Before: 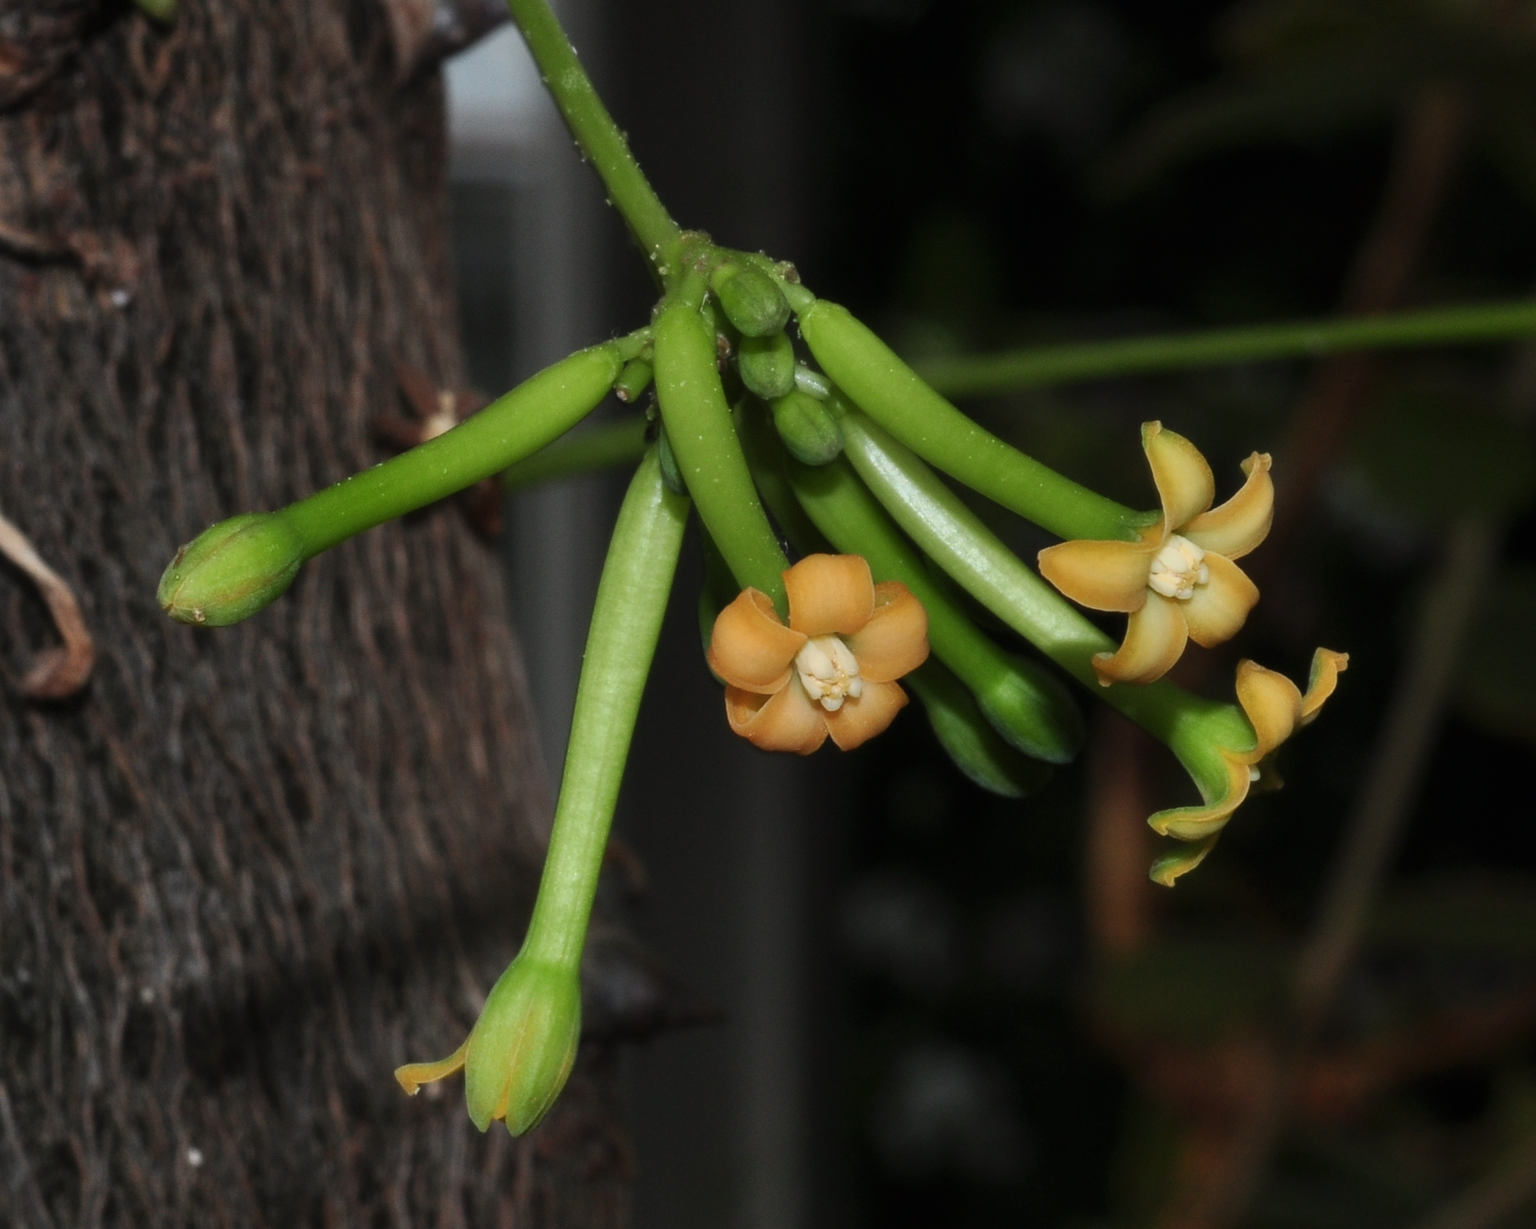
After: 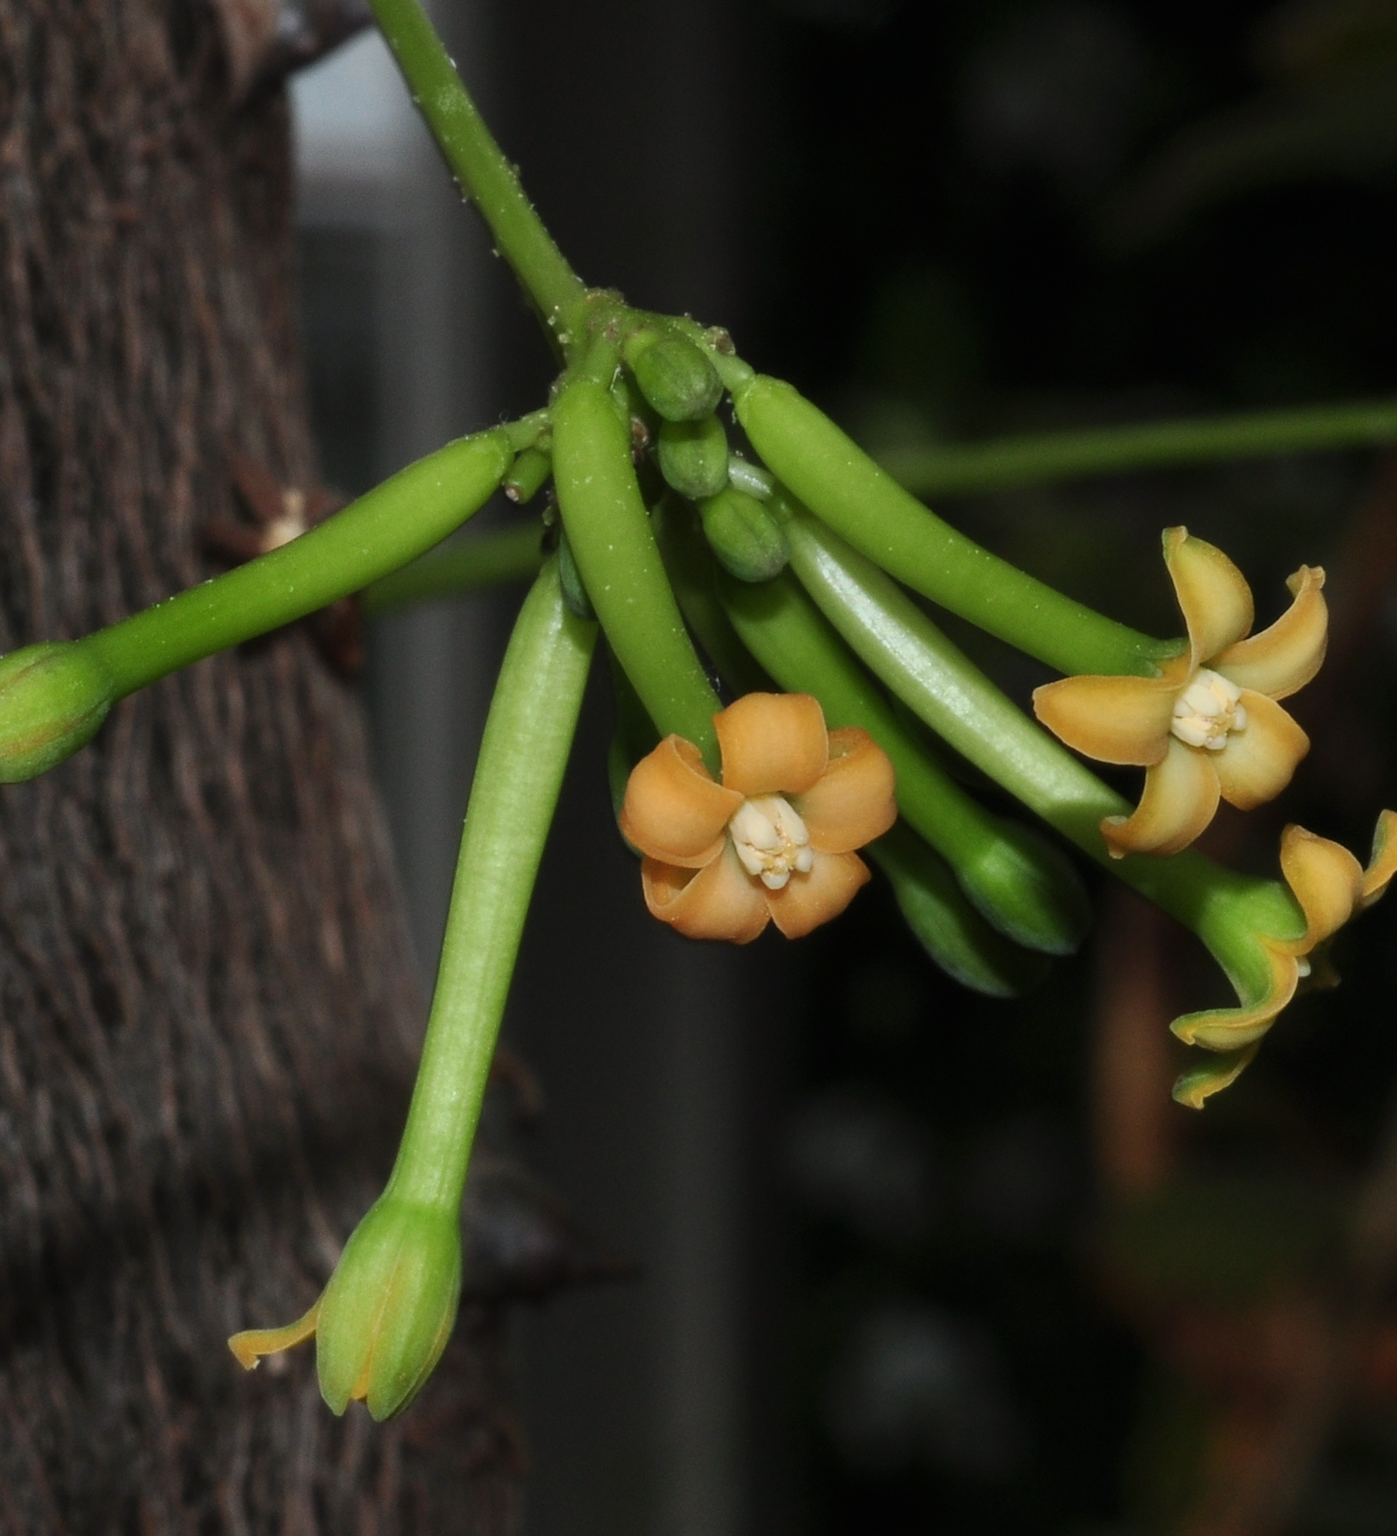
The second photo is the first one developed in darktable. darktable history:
crop: left 13.844%, right 13.436%
